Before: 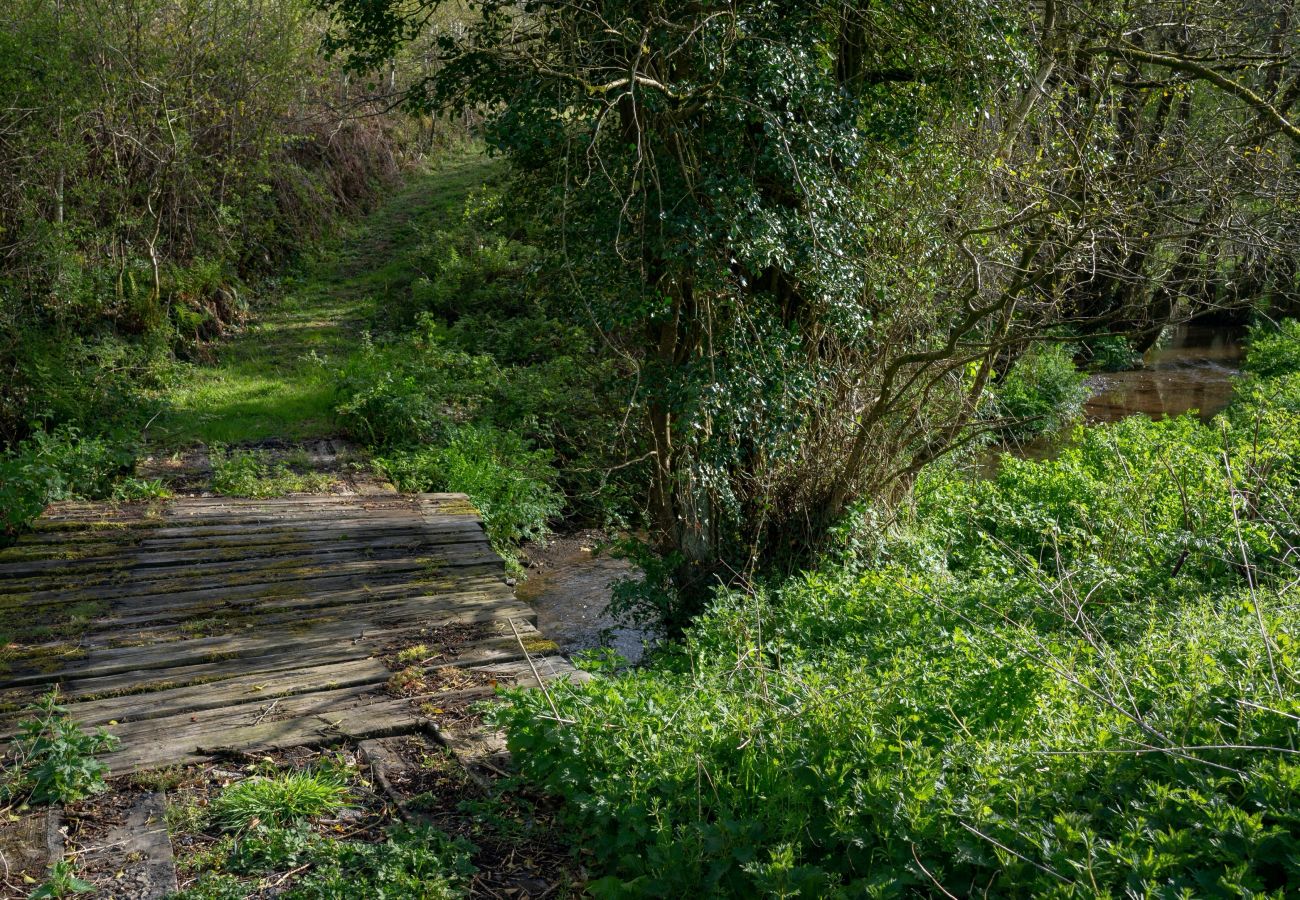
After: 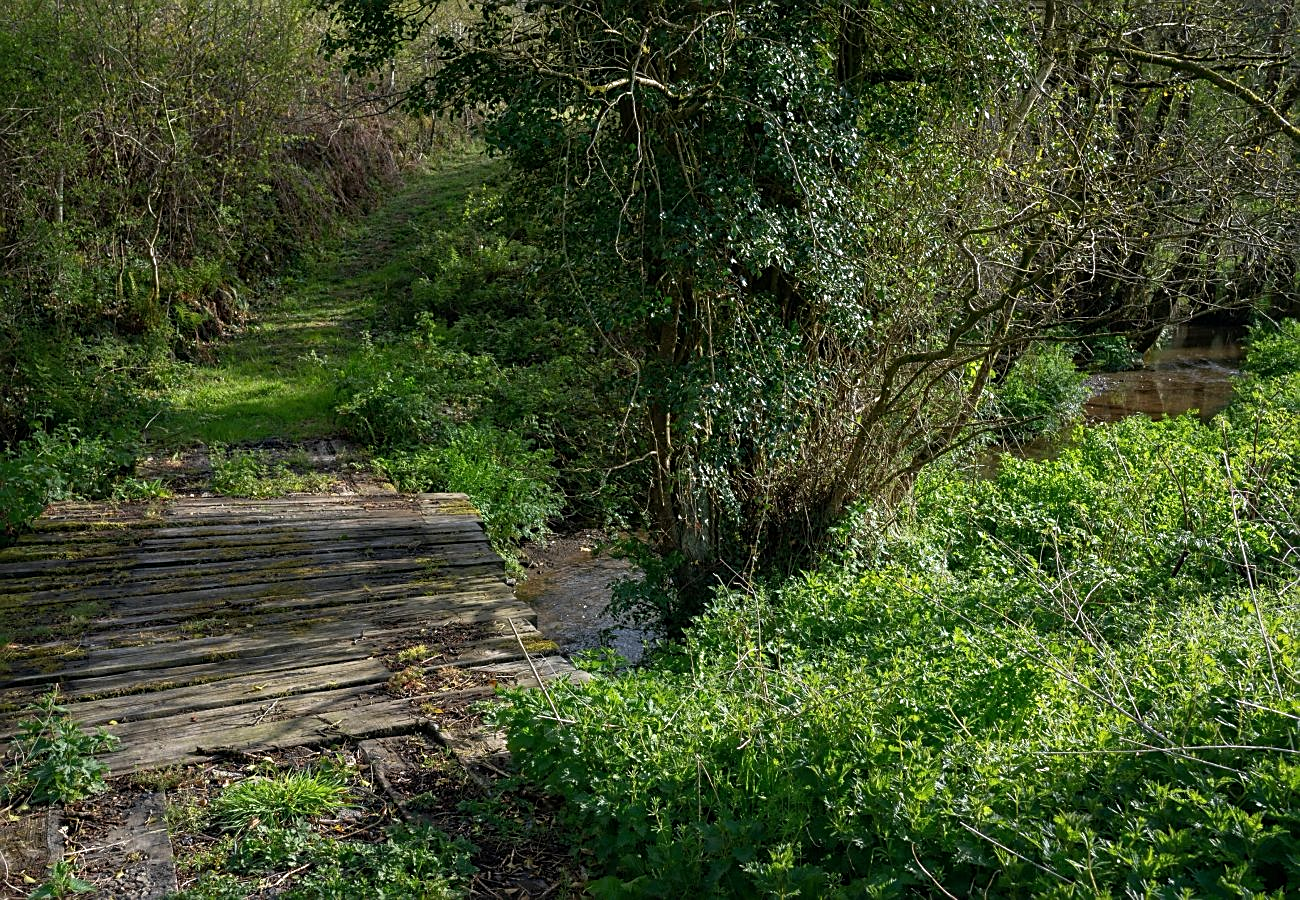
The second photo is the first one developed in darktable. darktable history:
sharpen: amount 0.581
